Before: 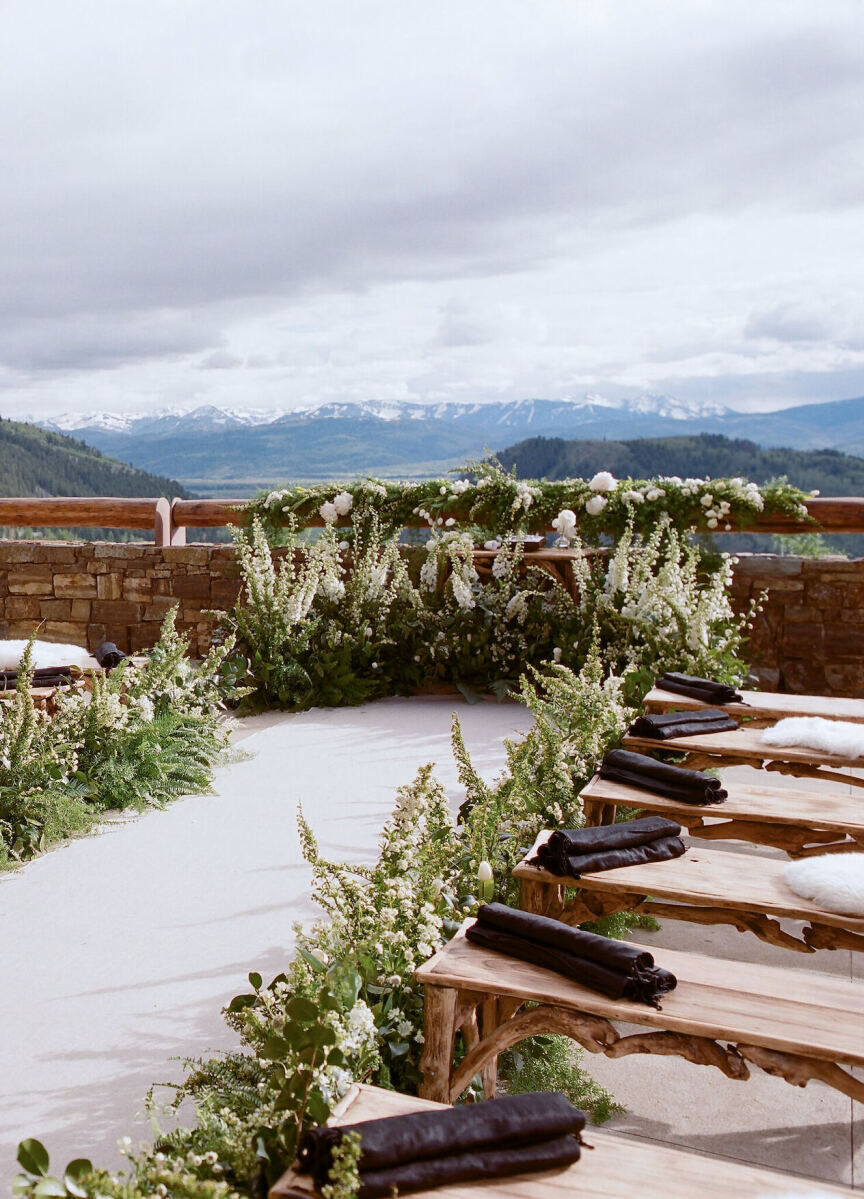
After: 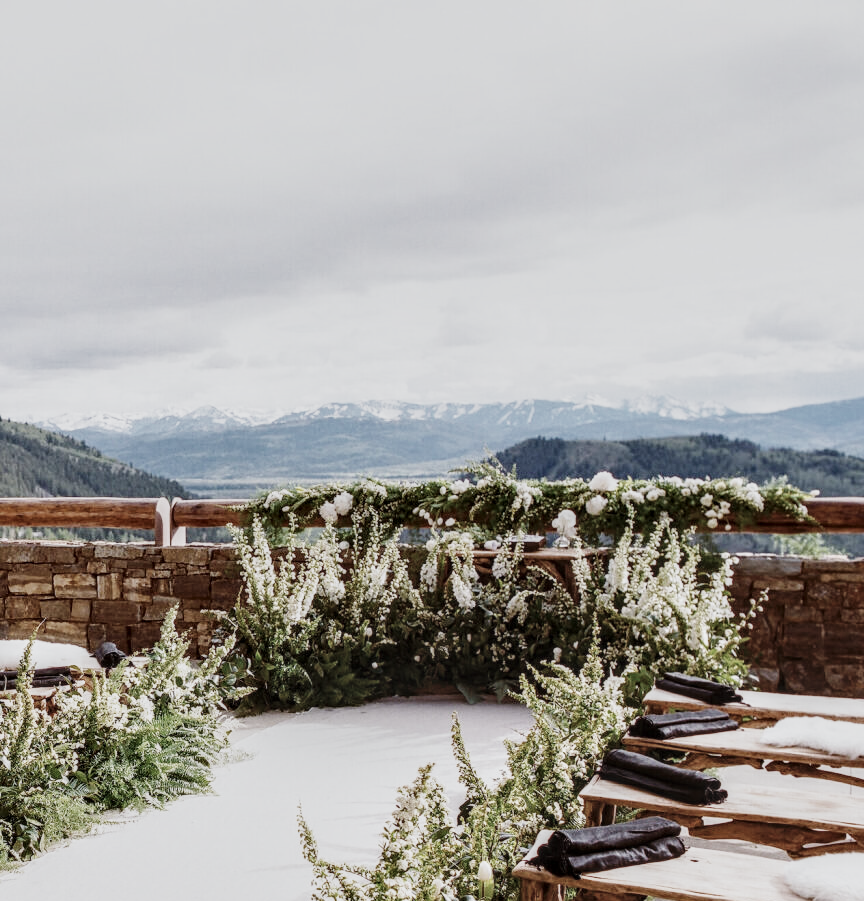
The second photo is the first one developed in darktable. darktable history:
exposure: exposure -0.546 EV, compensate highlight preservation false
contrast brightness saturation: contrast -0.253, saturation -0.44
crop: bottom 24.842%
local contrast: highlights 21%, shadows 71%, detail 170%
base curve: curves: ch0 [(0, 0) (0.018, 0.026) (0.143, 0.37) (0.33, 0.731) (0.458, 0.853) (0.735, 0.965) (0.905, 0.986) (1, 1)], preserve colors none
